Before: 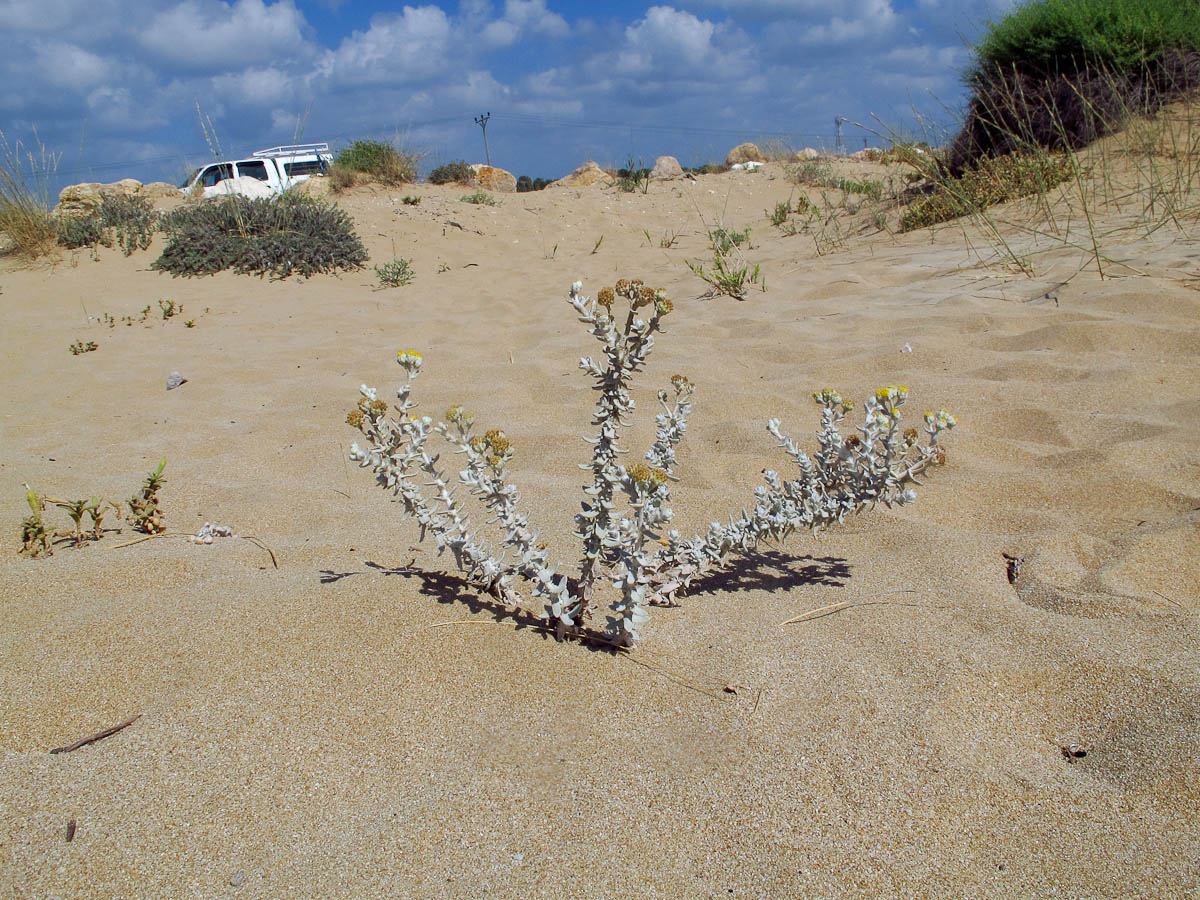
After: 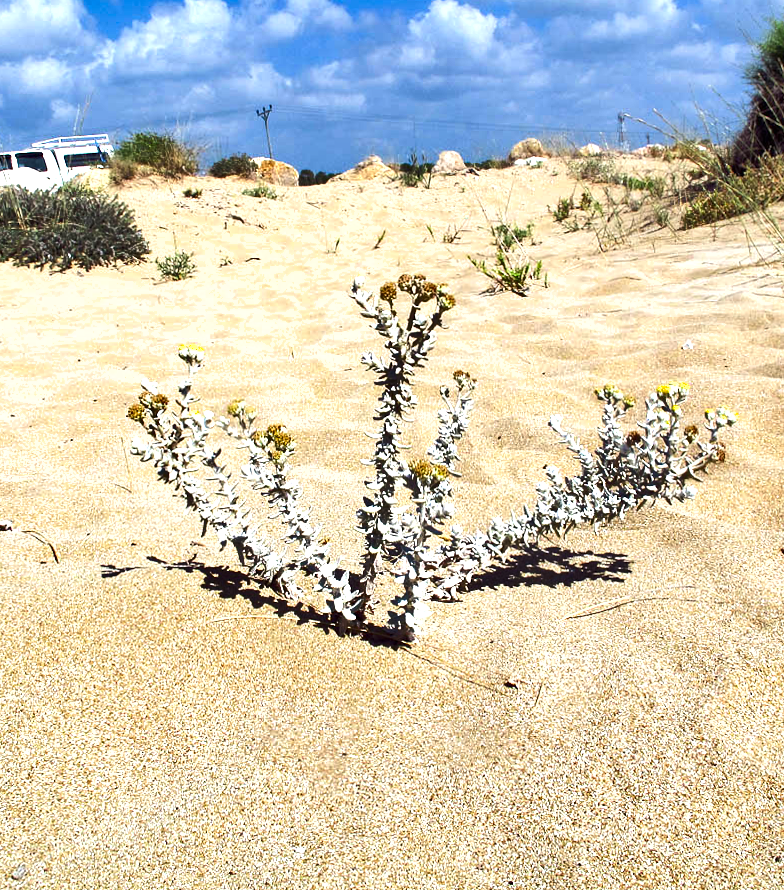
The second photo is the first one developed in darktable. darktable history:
tone equalizer: -8 EV -0.417 EV, -7 EV -0.389 EV, -6 EV -0.333 EV, -5 EV -0.222 EV, -3 EV 0.222 EV, -2 EV 0.333 EV, -1 EV 0.389 EV, +0 EV 0.417 EV, edges refinement/feathering 500, mask exposure compensation -1.57 EV, preserve details no
crop and rotate: left 18.442%, right 15.508%
shadows and highlights: shadows 52.42, soften with gaussian
rotate and perspective: rotation 0.174°, lens shift (vertical) 0.013, lens shift (horizontal) 0.019, shear 0.001, automatic cropping original format, crop left 0.007, crop right 0.991, crop top 0.016, crop bottom 0.997
exposure: black level correction 0, exposure 1.6 EV, compensate exposure bias true, compensate highlight preservation false
